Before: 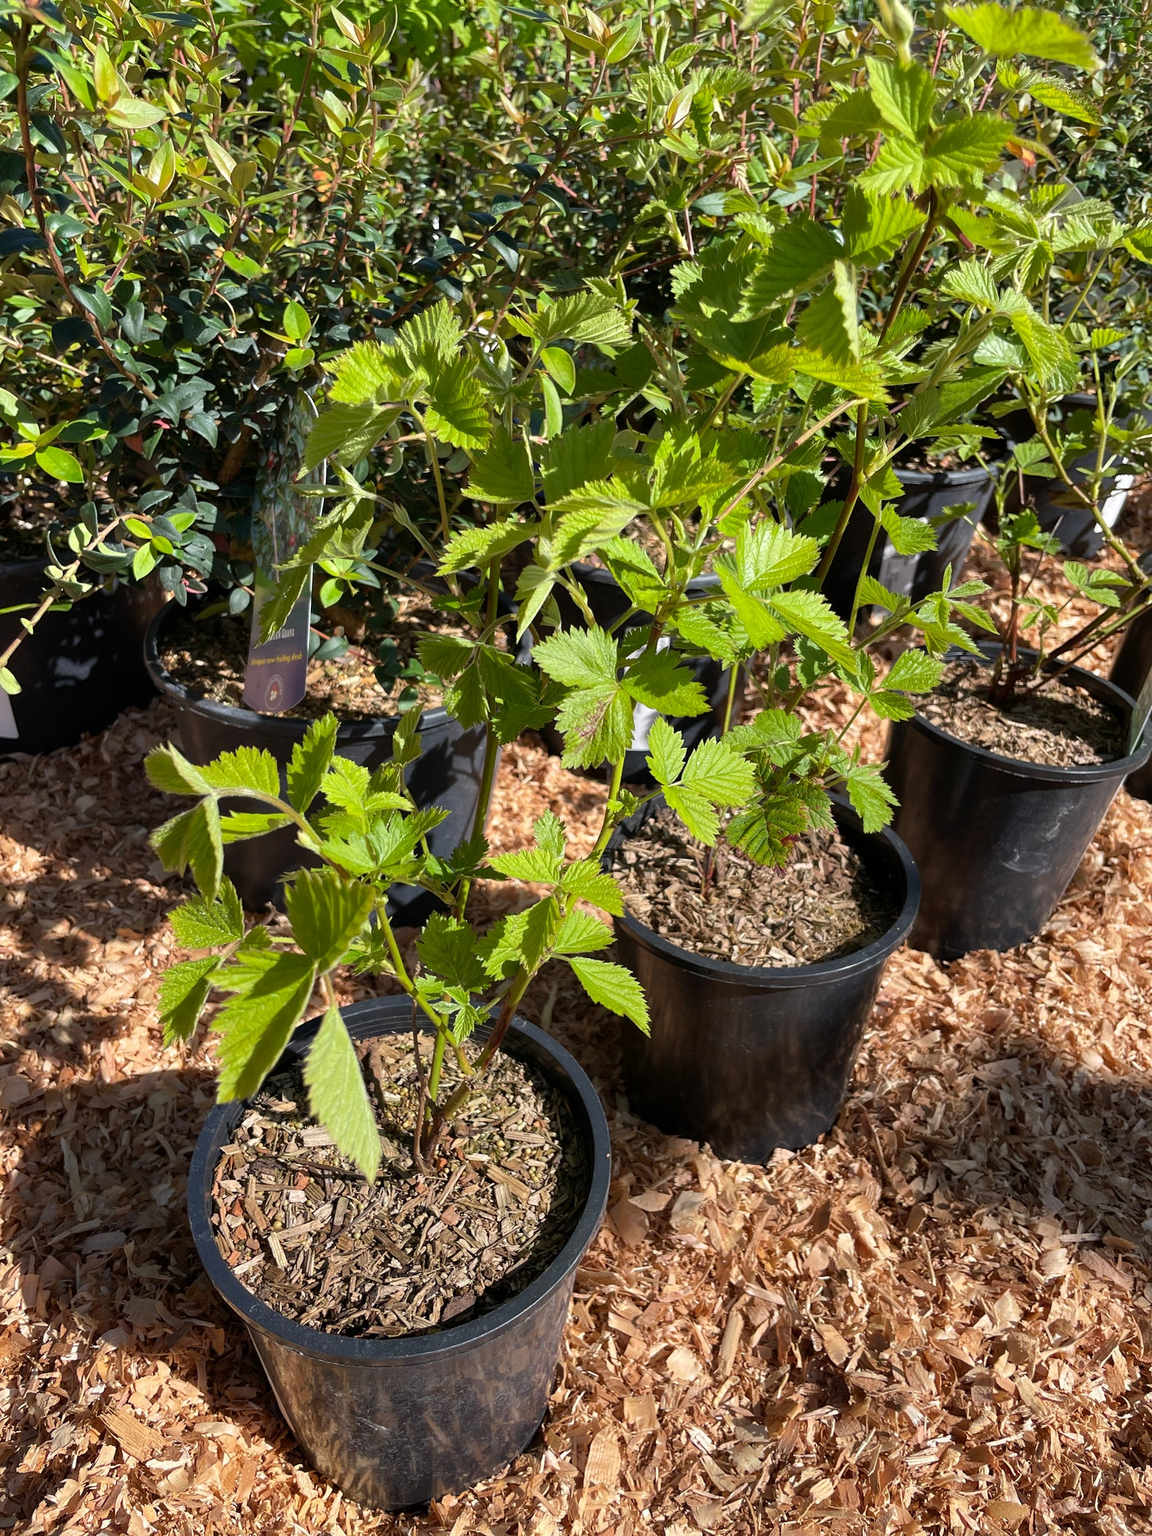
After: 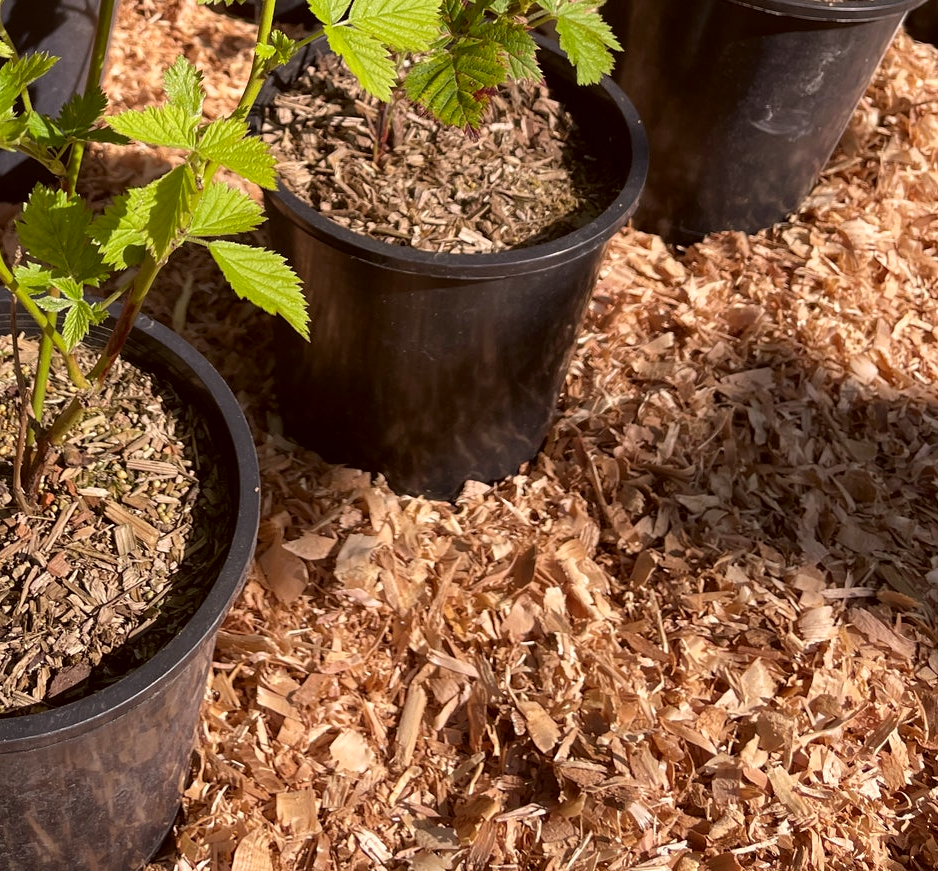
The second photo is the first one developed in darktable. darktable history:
crop and rotate: left 35.029%, top 49.825%, bottom 4.96%
color correction: highlights a* 6.62, highlights b* 7.49, shadows a* 6.35, shadows b* 6.99, saturation 0.923
